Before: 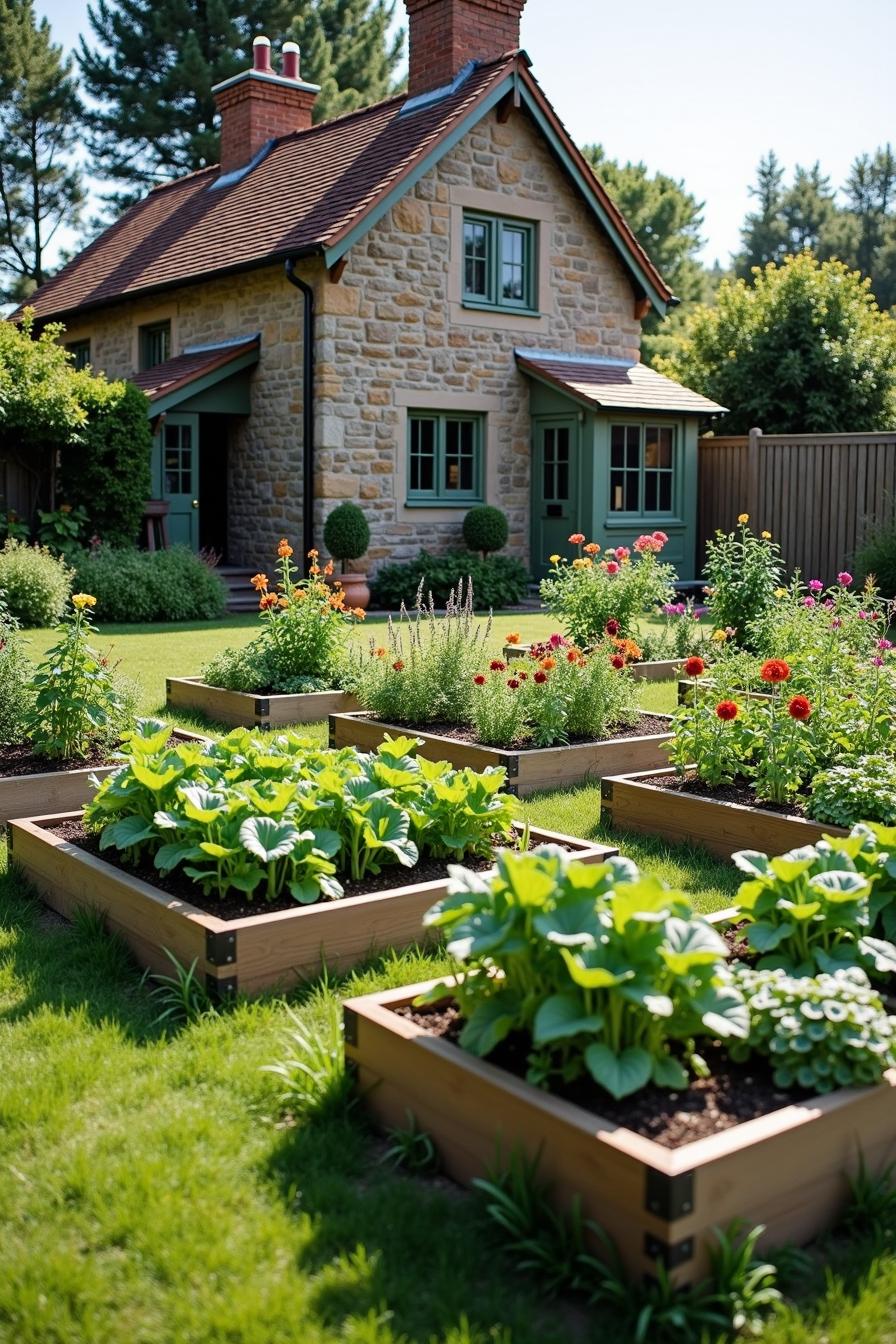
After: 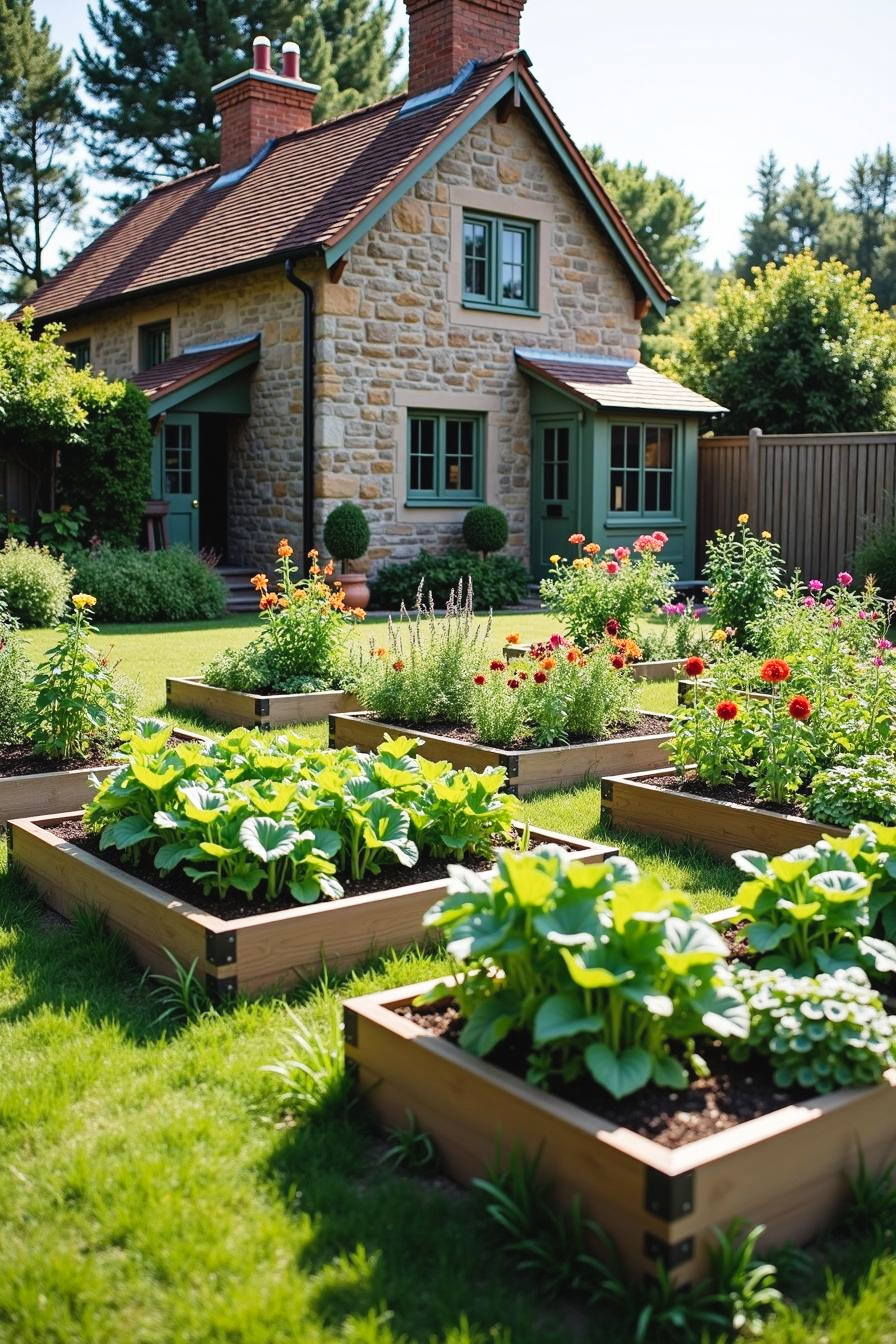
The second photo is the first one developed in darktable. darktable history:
tone curve: curves: ch0 [(0, 0.028) (0.138, 0.156) (0.468, 0.516) (0.754, 0.823) (1, 1)], preserve colors none
